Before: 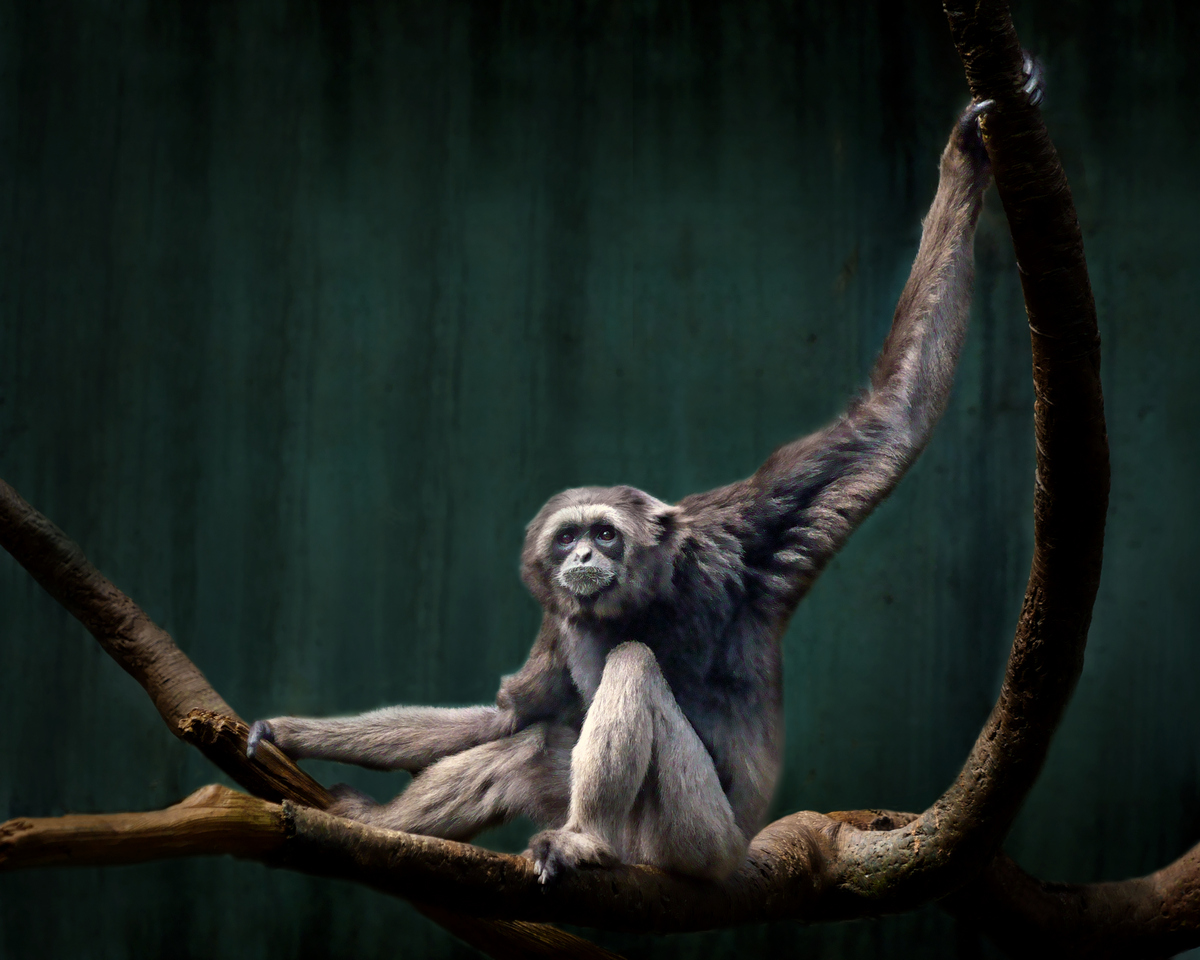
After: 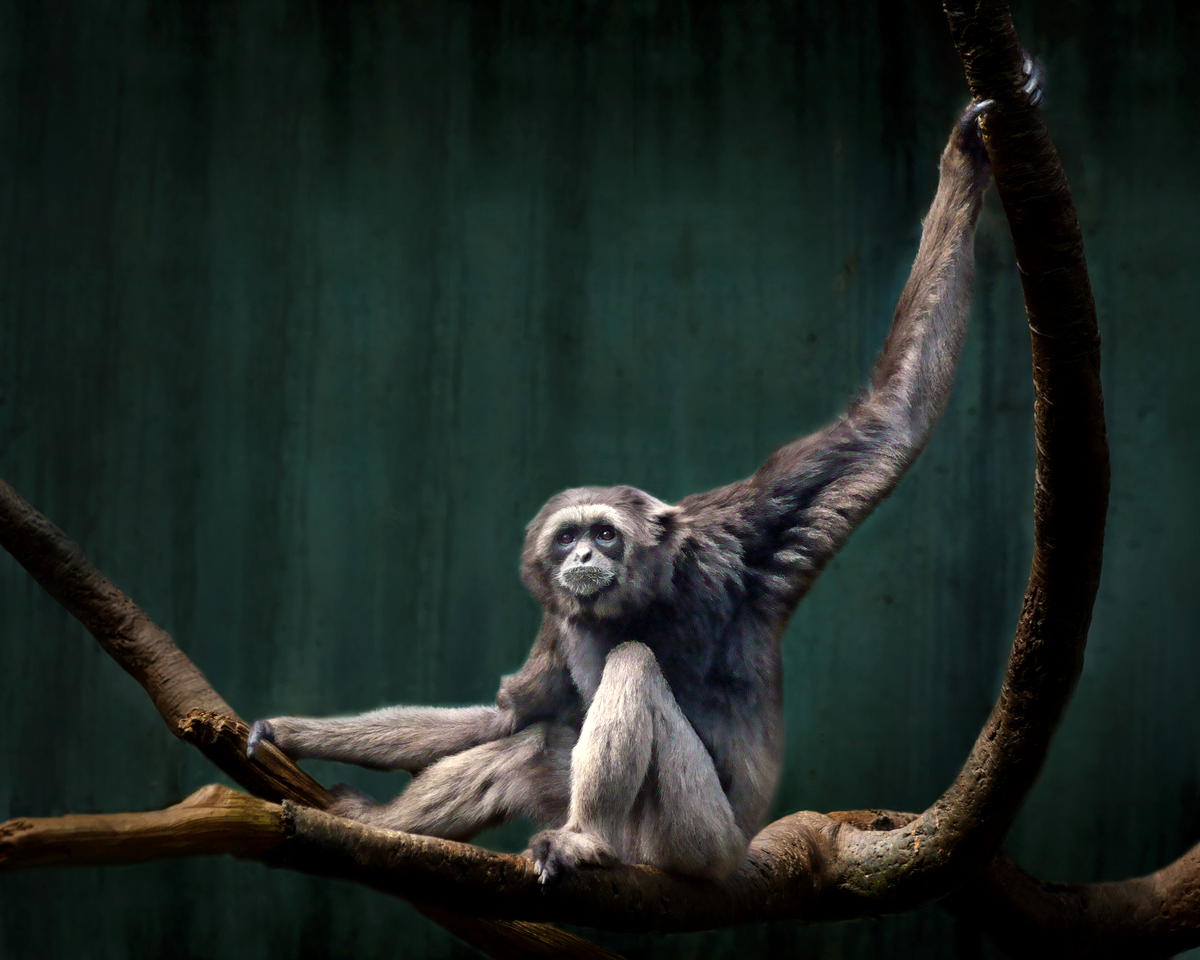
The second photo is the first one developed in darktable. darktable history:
color calibration: illuminant same as pipeline (D50), adaptation XYZ, x 0.346, y 0.357, temperature 5021.76 K
exposure: exposure 0.203 EV, compensate highlight preservation false
